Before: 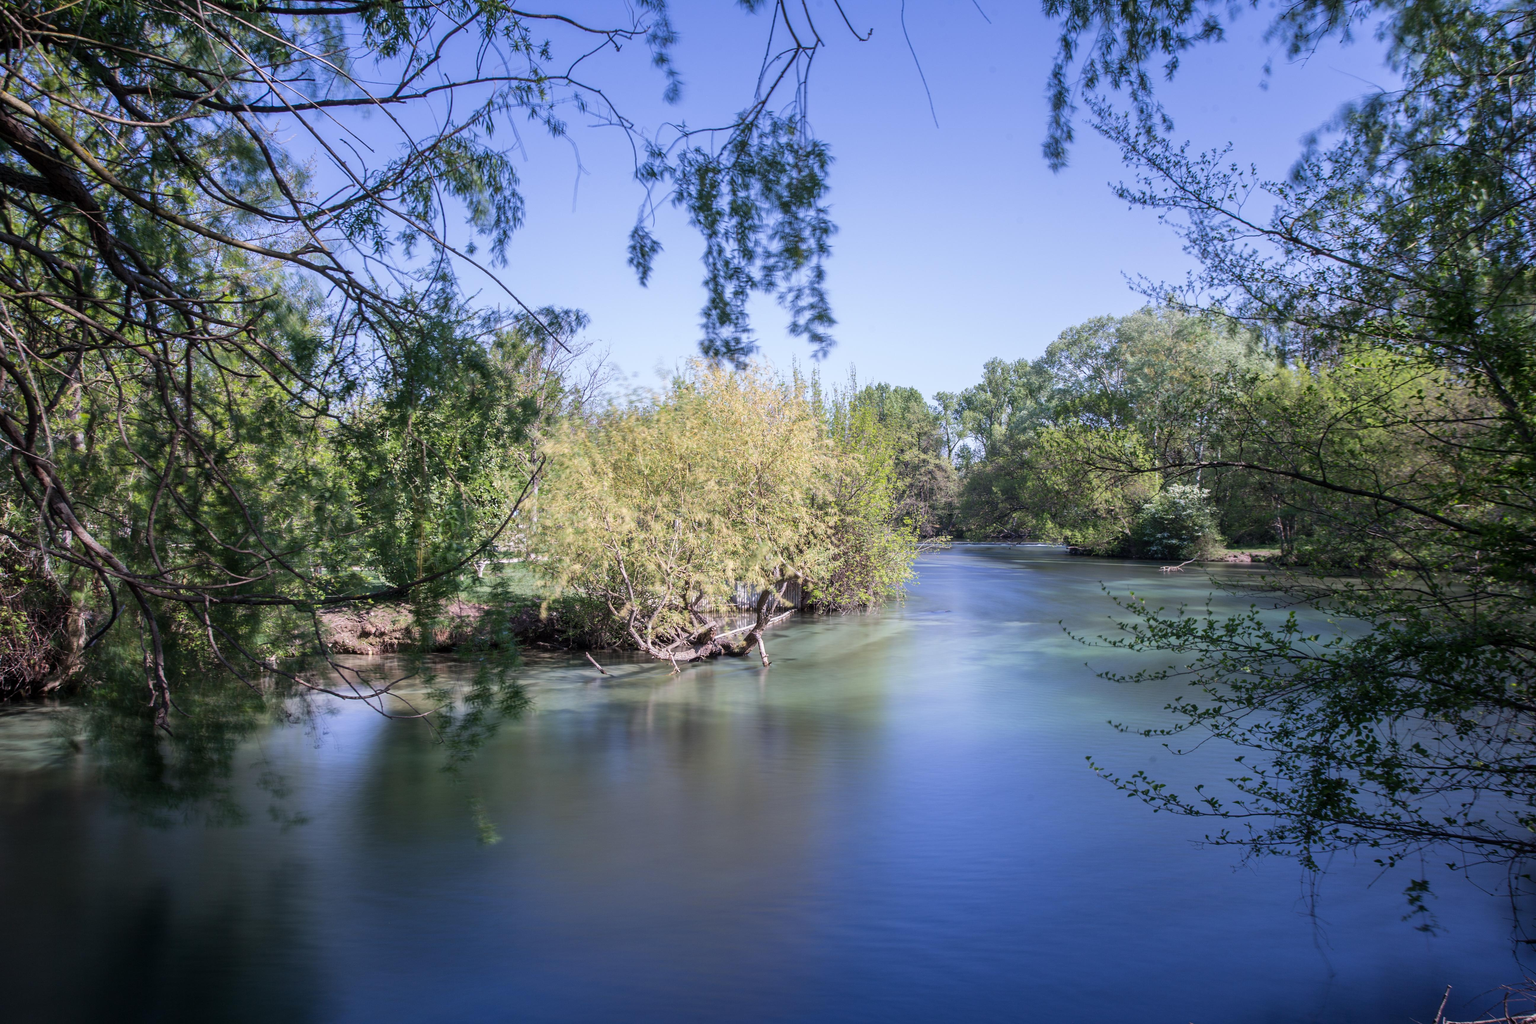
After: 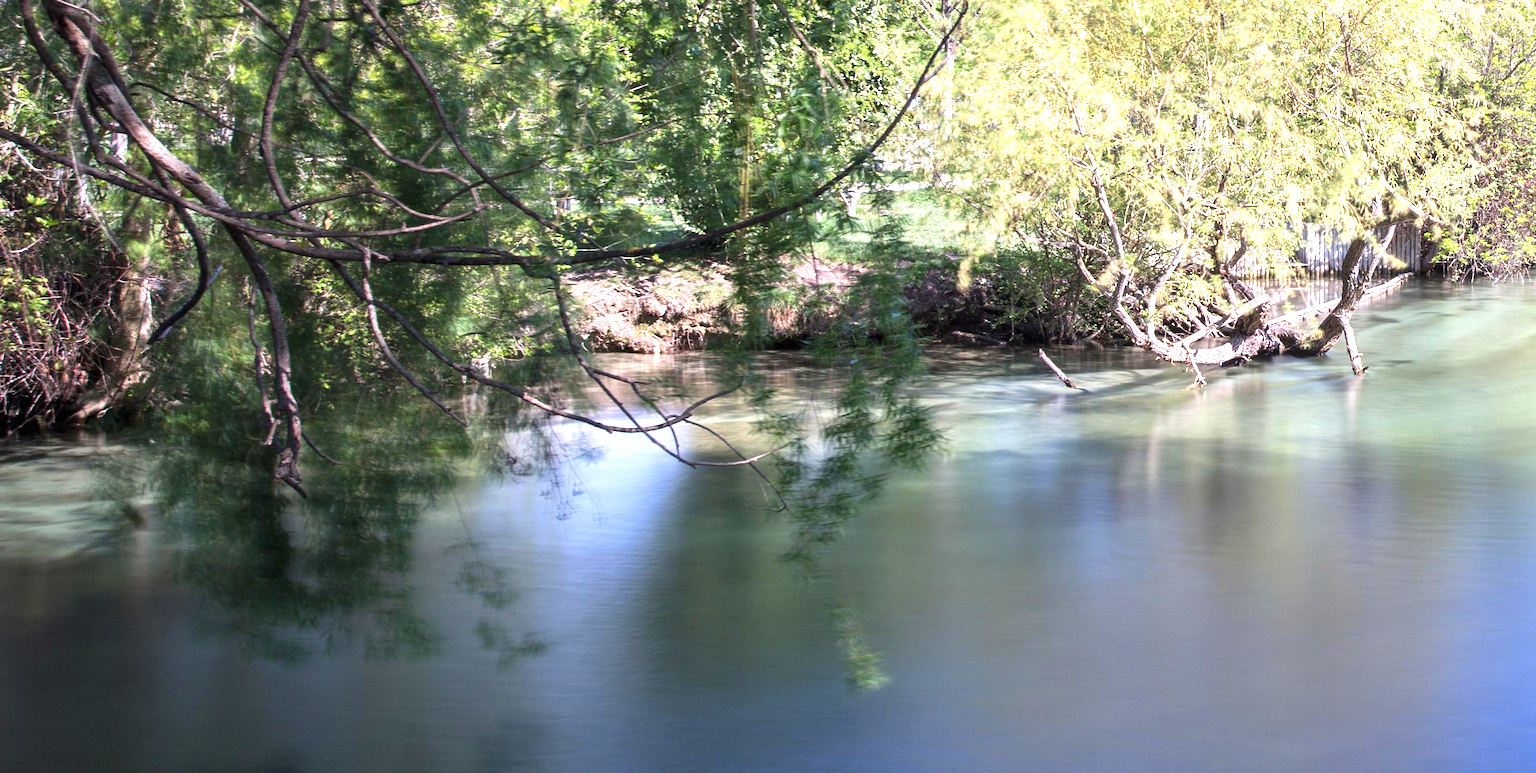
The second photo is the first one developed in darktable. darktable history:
crop: top 44.483%, right 43.593%, bottom 12.892%
exposure: black level correction 0, exposure 1.2 EV, compensate highlight preservation false
